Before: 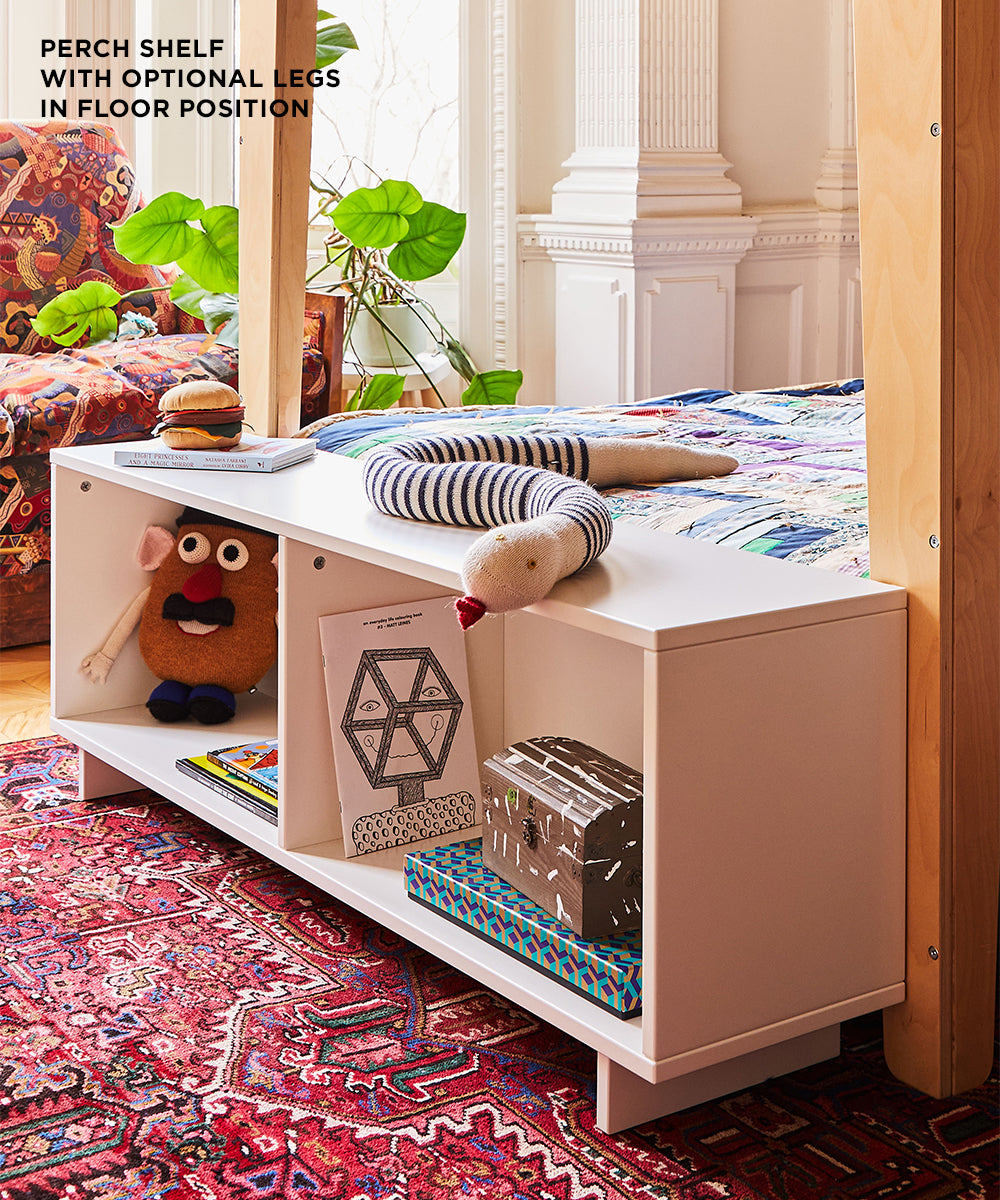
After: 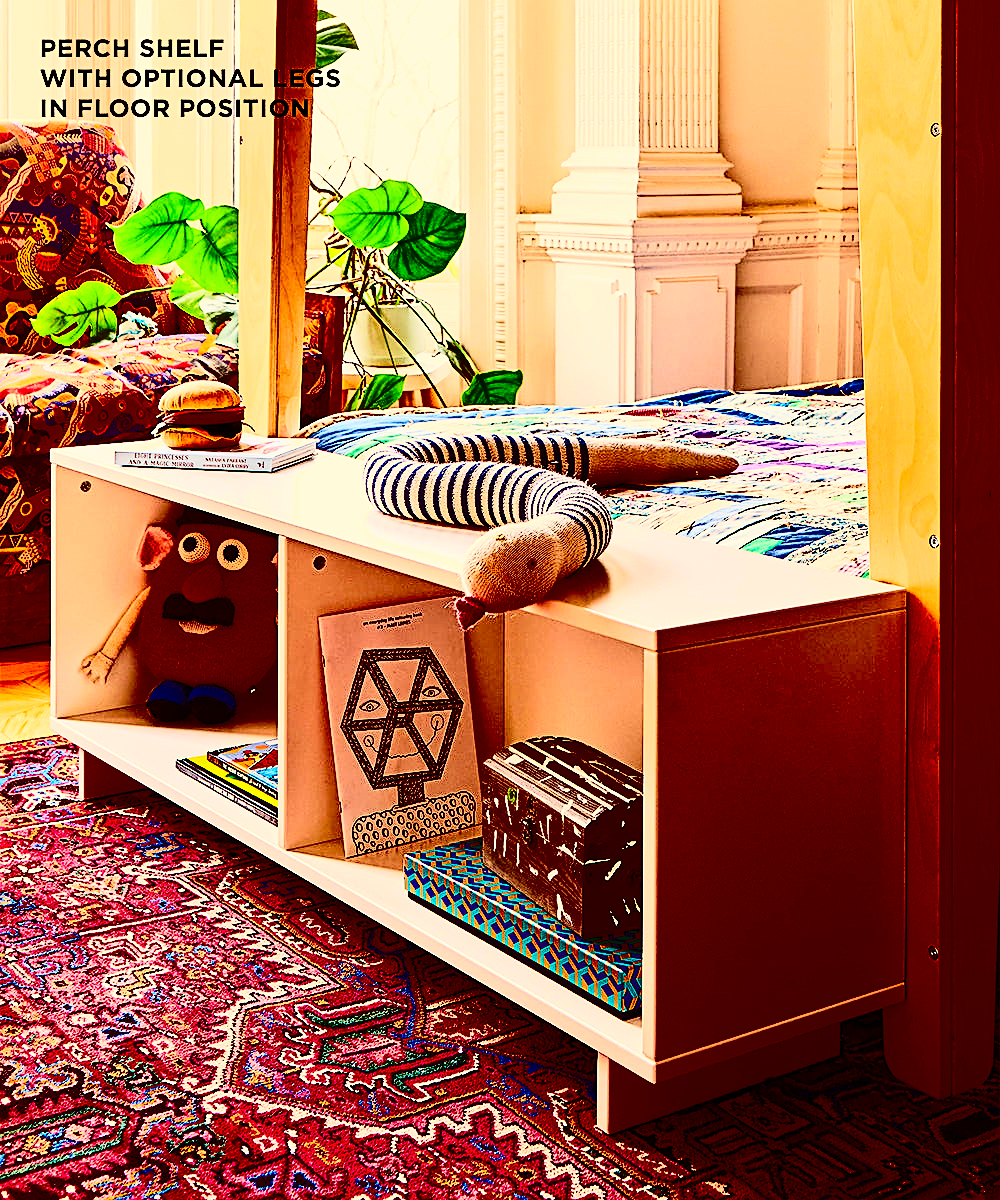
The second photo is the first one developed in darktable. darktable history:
white balance: red 1.045, blue 0.932
contrast brightness saturation: contrast 0.77, brightness -1, saturation 1
sharpen: on, module defaults
color balance rgb: perceptual saturation grading › global saturation 20%, perceptual saturation grading › highlights -25%, perceptual saturation grading › shadows 25%
